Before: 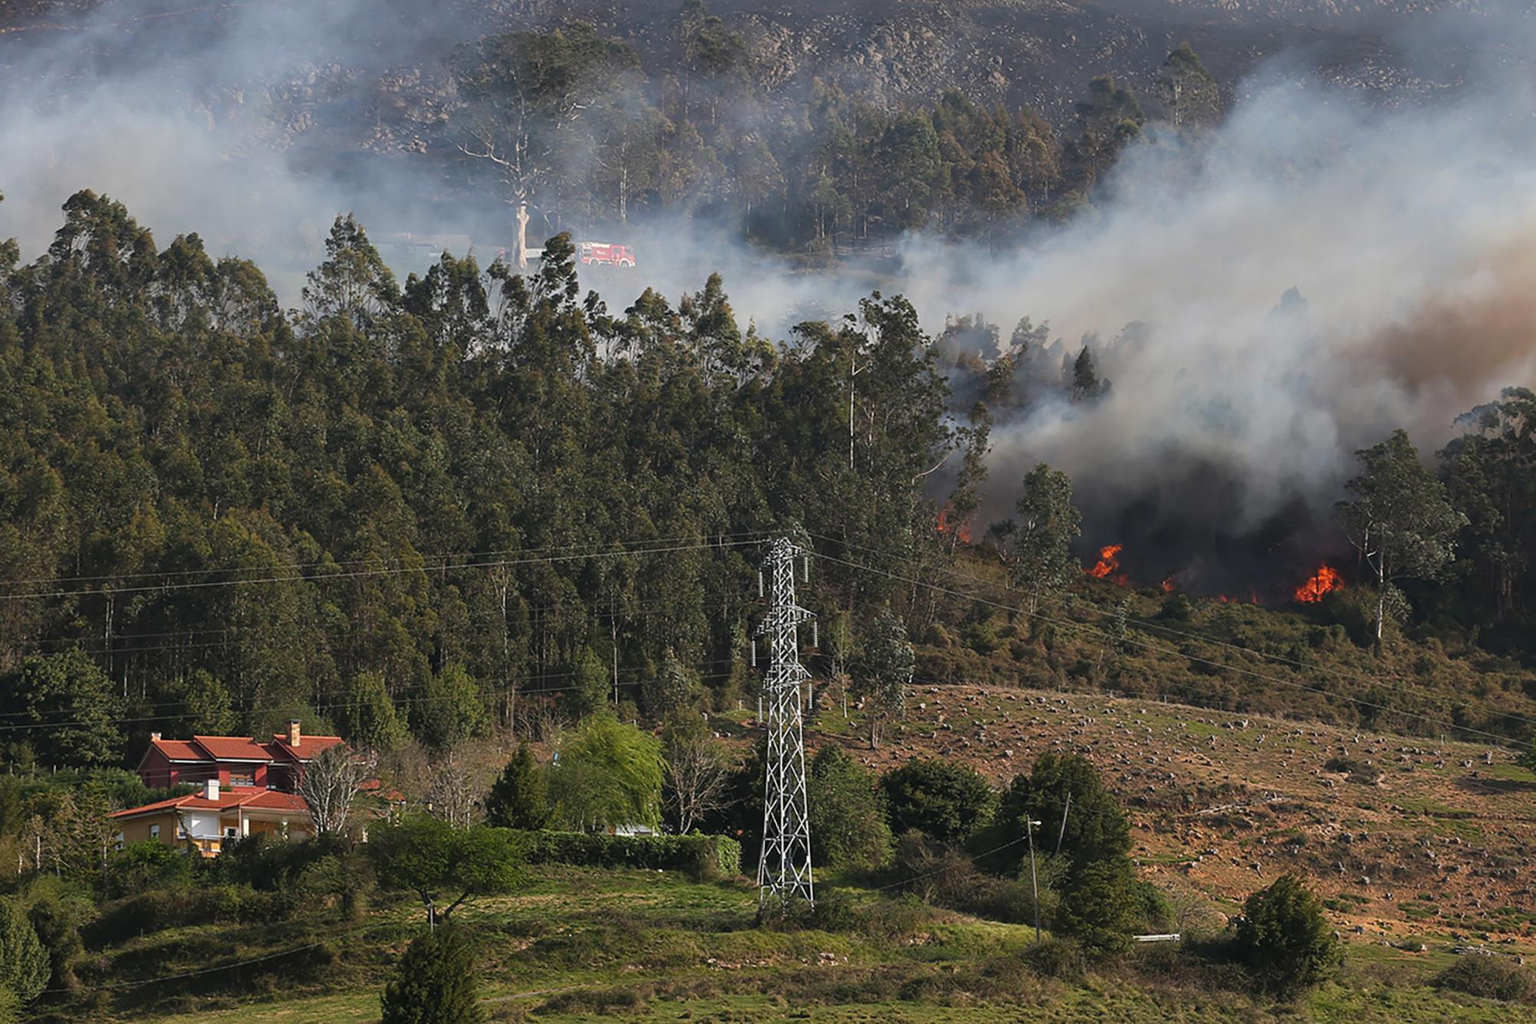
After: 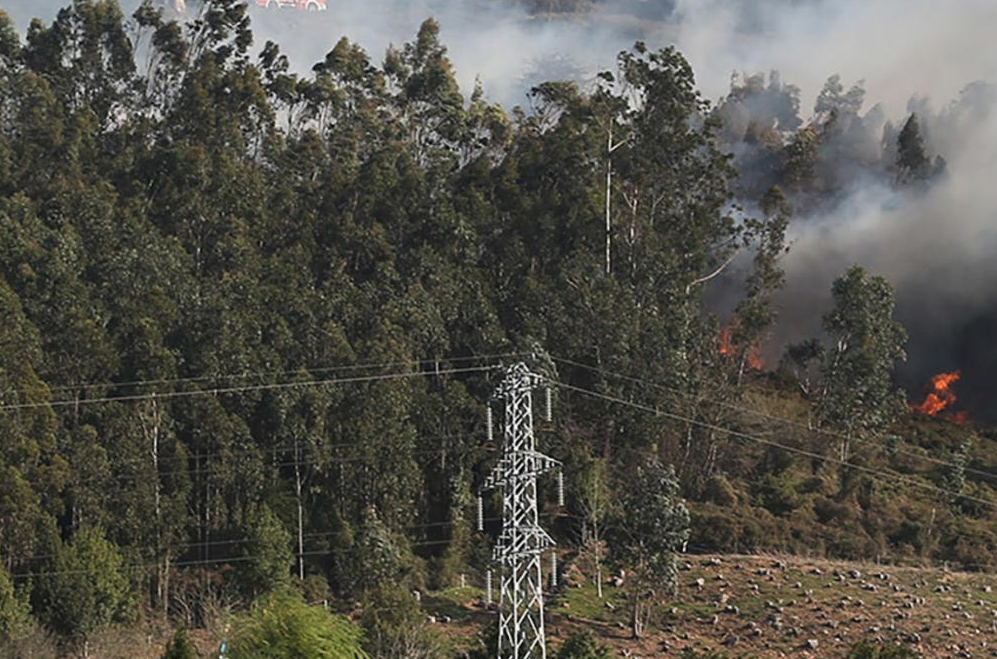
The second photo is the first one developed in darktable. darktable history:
color correction: highlights b* -0.043, saturation 0.81
contrast brightness saturation: contrast 0.098, brightness 0.032, saturation 0.093
crop: left 25.097%, top 25.344%, right 25.017%, bottom 25.215%
